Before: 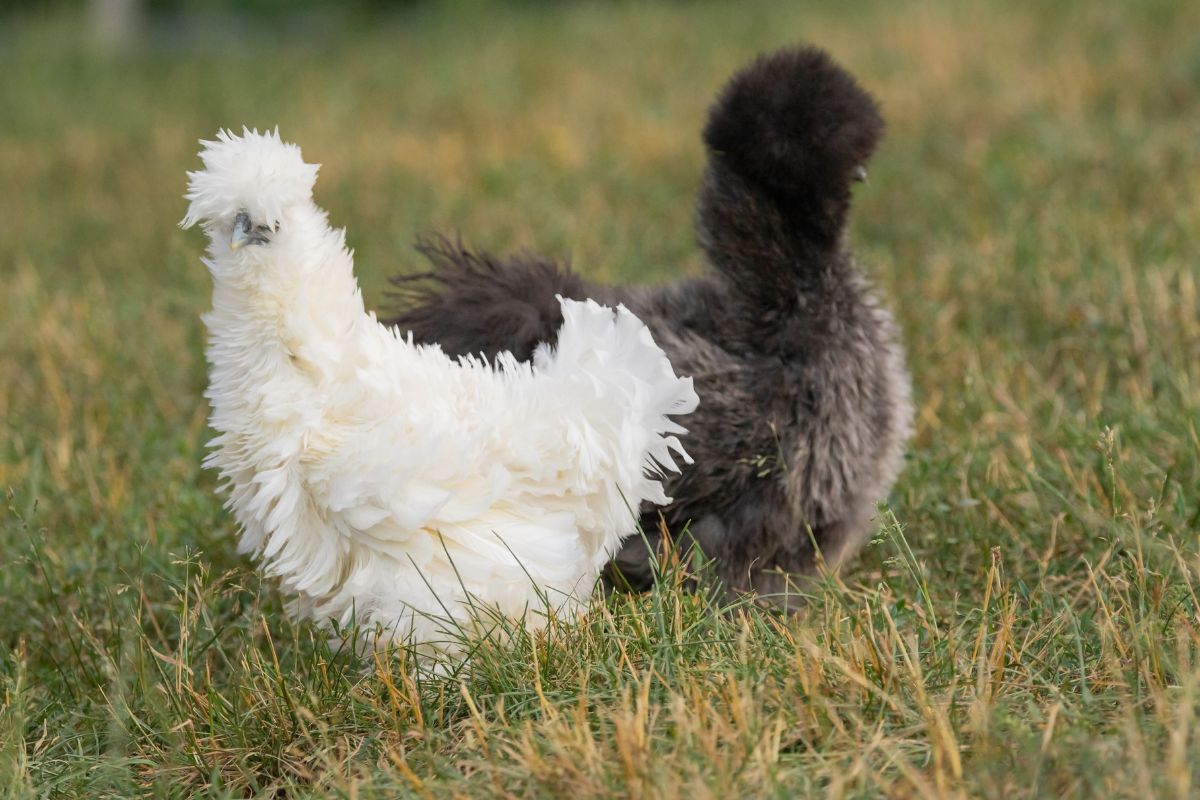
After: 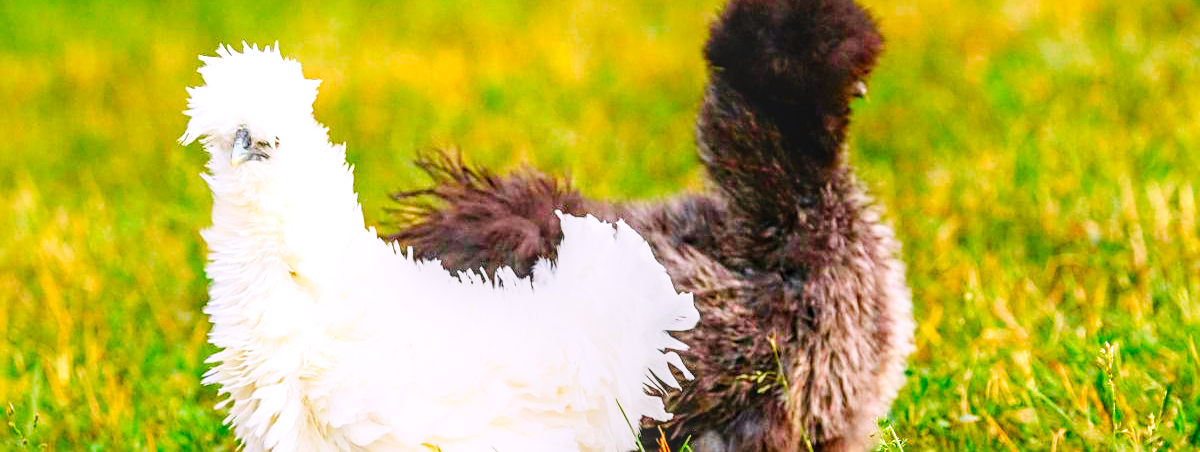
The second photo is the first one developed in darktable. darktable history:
sharpen: on, module defaults
crop and rotate: top 10.532%, bottom 32.951%
base curve: curves: ch0 [(0, 0.003) (0.001, 0.002) (0.006, 0.004) (0.02, 0.022) (0.048, 0.086) (0.094, 0.234) (0.162, 0.431) (0.258, 0.629) (0.385, 0.8) (0.548, 0.918) (0.751, 0.988) (1, 1)], preserve colors none
color correction: highlights a* 1.54, highlights b* -1.72, saturation 2.53
local contrast: highlights 0%, shadows 7%, detail 134%
